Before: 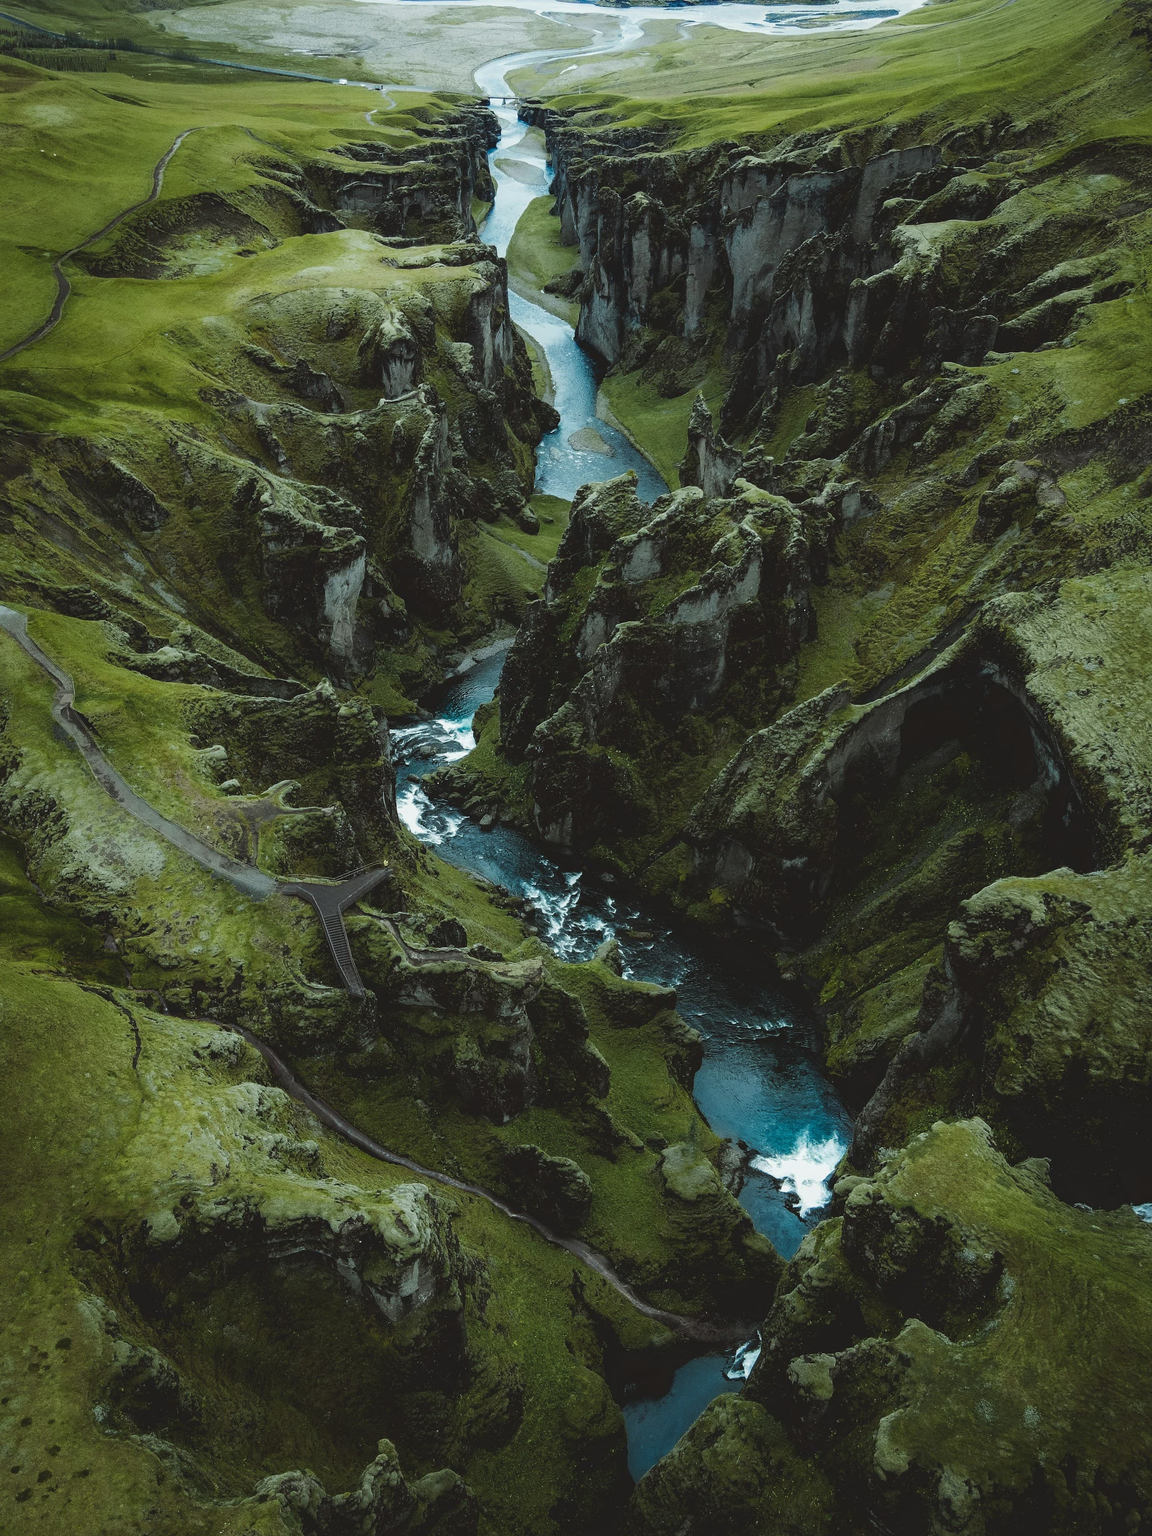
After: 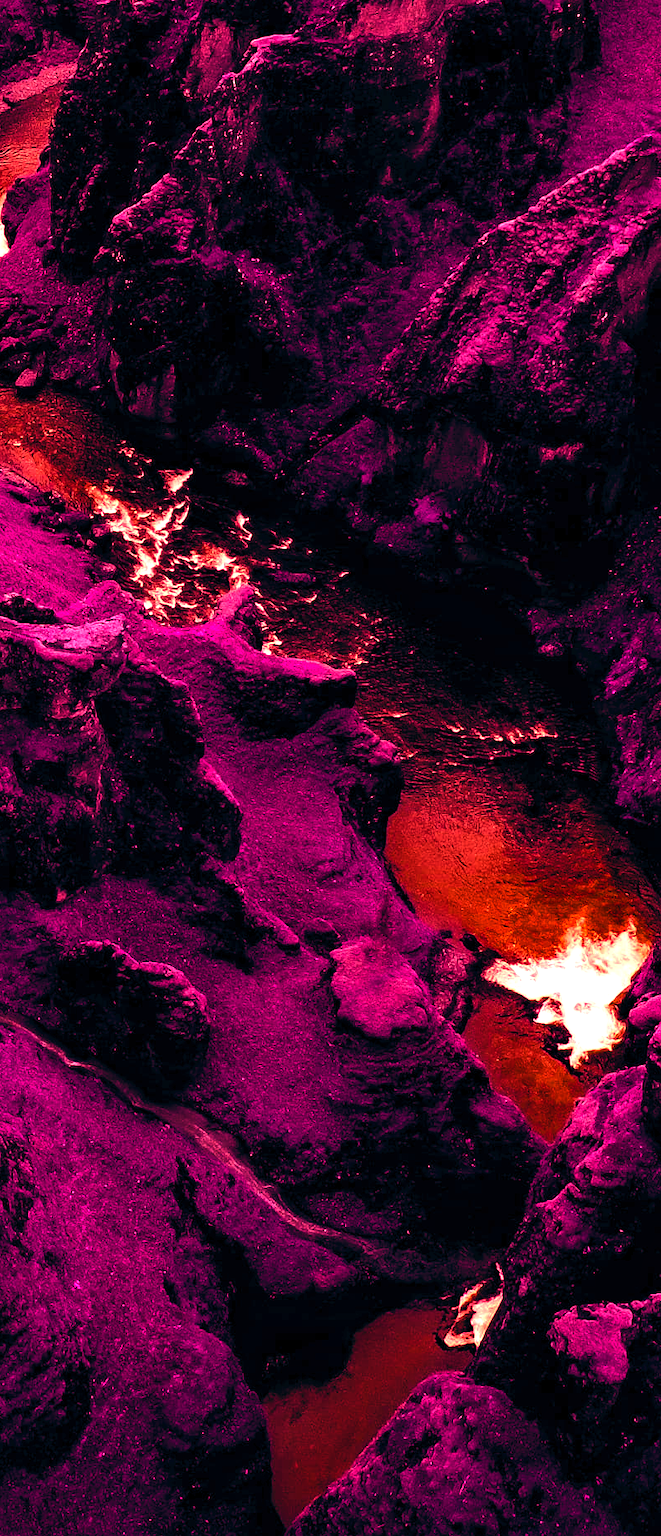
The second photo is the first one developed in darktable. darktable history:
color balance rgb: shadows lift › luminance -18.76%, shadows lift › chroma 35.44%, power › luminance -3.76%, power › hue 142.17°, highlights gain › chroma 7.5%, highlights gain › hue 184.75°, global offset › luminance -0.52%, global offset › chroma 0.91%, global offset › hue 173.36°, shadows fall-off 300%, white fulcrum 2 EV, highlights fall-off 300%, linear chroma grading › shadows 17.19%, linear chroma grading › highlights 61.12%, linear chroma grading › global chroma 50%, hue shift -150.52°, perceptual brilliance grading › global brilliance 12%, mask middle-gray fulcrum 100%, contrast gray fulcrum 38.43%, contrast 35.15%, saturation formula JzAzBz (2021)
base curve: preserve colors none
shadows and highlights: shadows 37.27, highlights -28.18, soften with gaussian
contrast brightness saturation: contrast 0.2, brightness 0.16, saturation 0.22
crop: left 40.878%, top 39.176%, right 25.993%, bottom 3.081%
exposure: exposure 0.515 EV, compensate highlight preservation false
color contrast: green-magenta contrast 0.8, blue-yellow contrast 1.1, unbound 0
color balance: lift [1.004, 1.002, 1.002, 0.998], gamma [1, 1.007, 1.002, 0.993], gain [1, 0.977, 1.013, 1.023], contrast -3.64%
